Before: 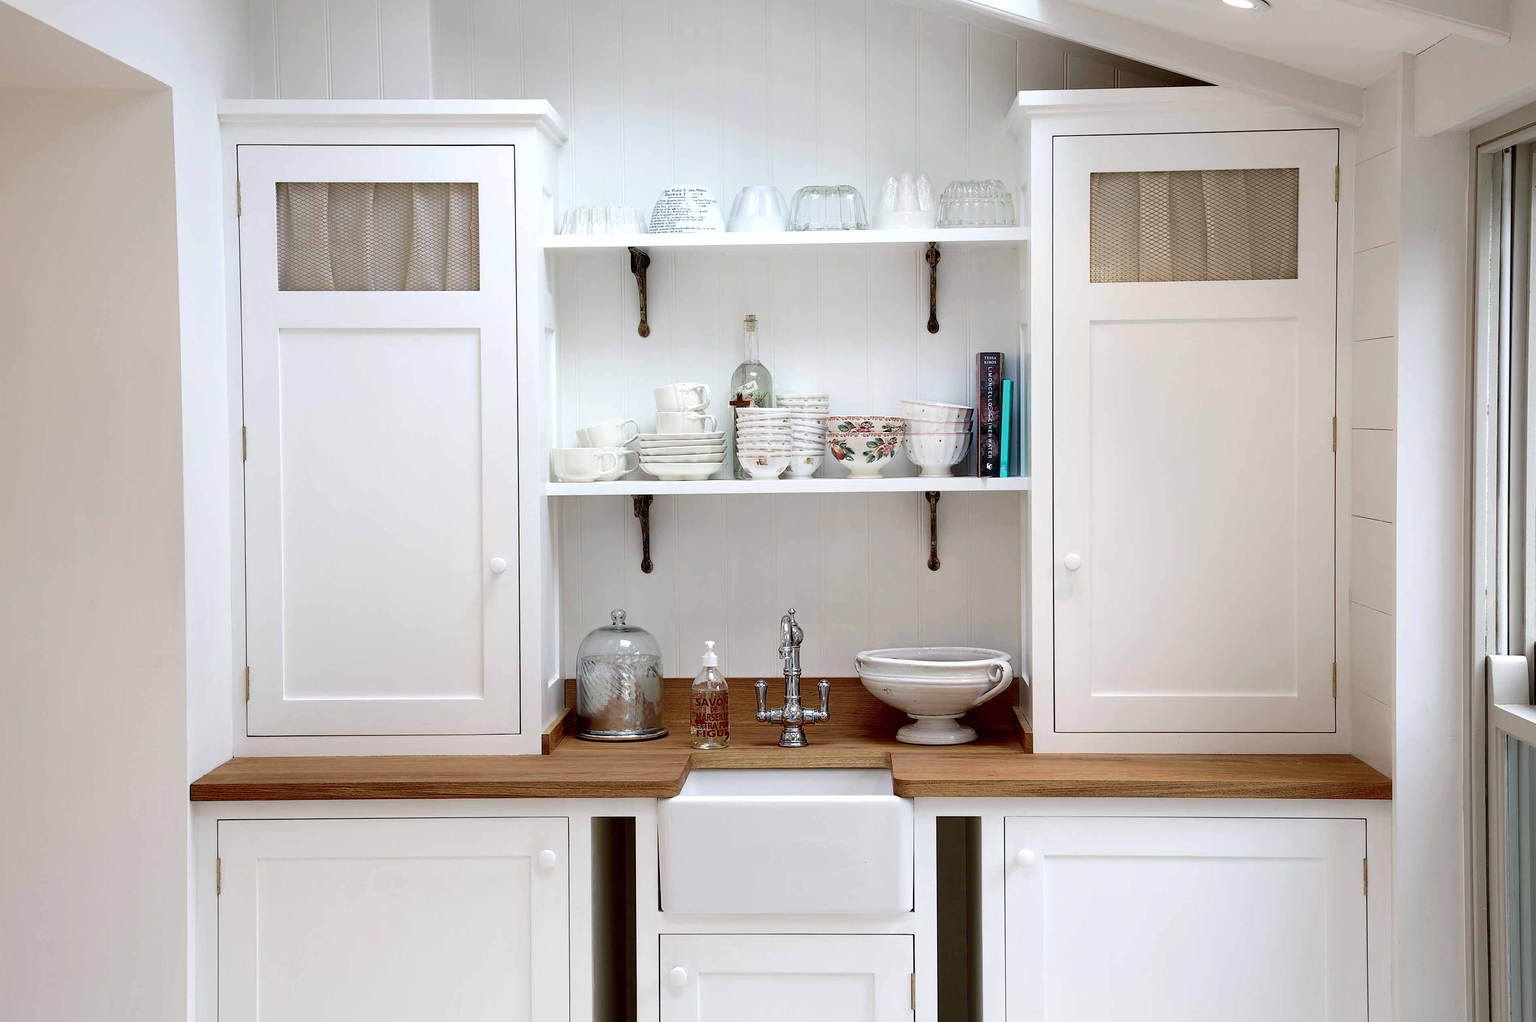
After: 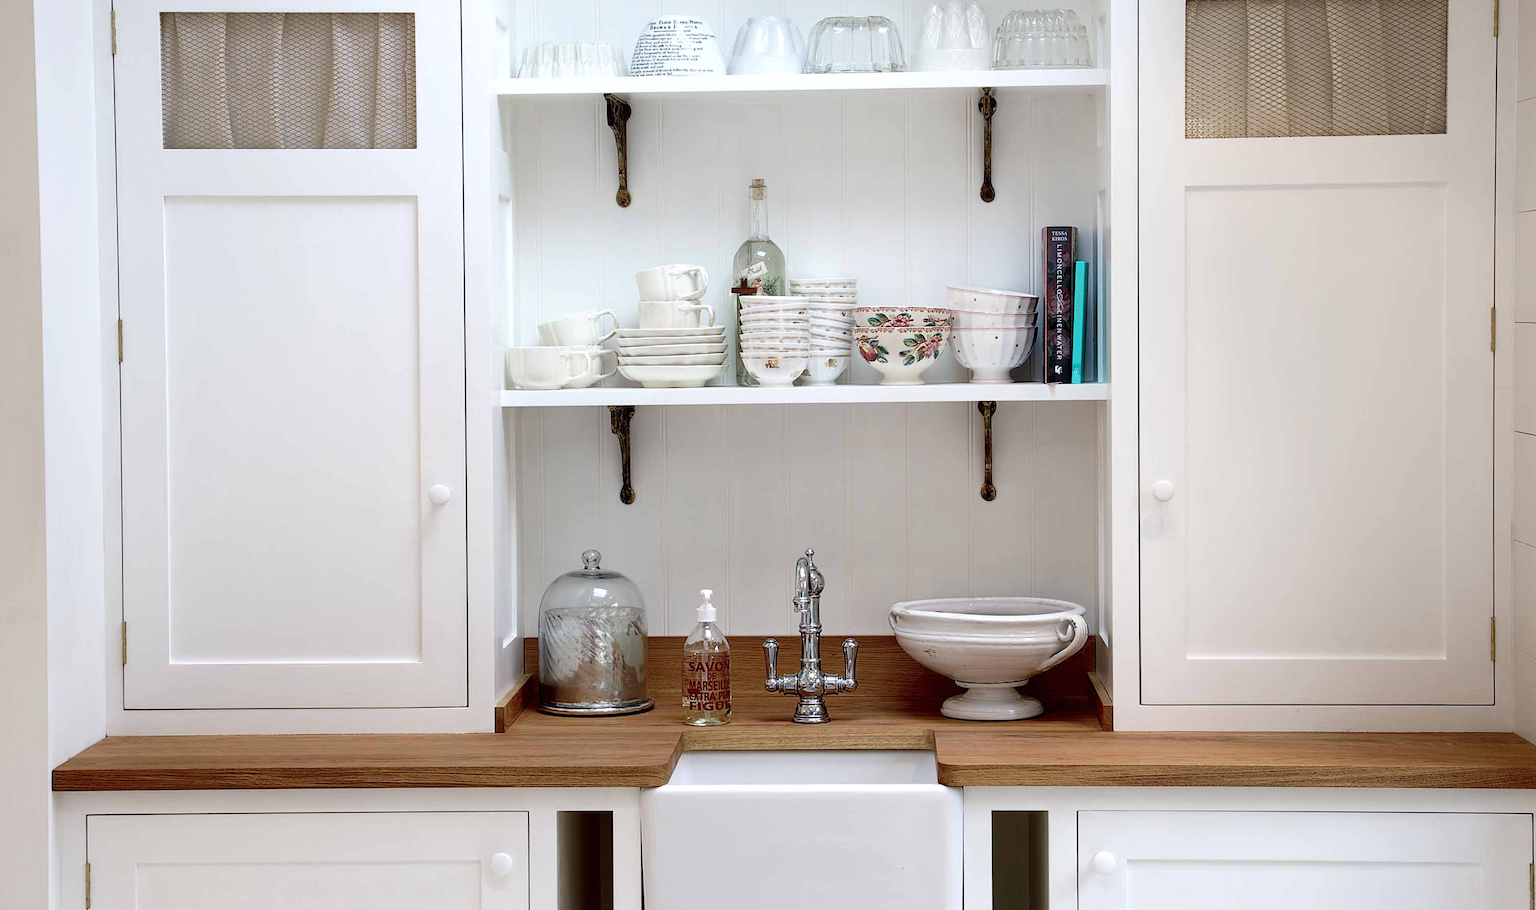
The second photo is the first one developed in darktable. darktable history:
rotate and perspective: automatic cropping original format, crop left 0, crop top 0
crop: left 9.712%, top 16.928%, right 10.845%, bottom 12.332%
